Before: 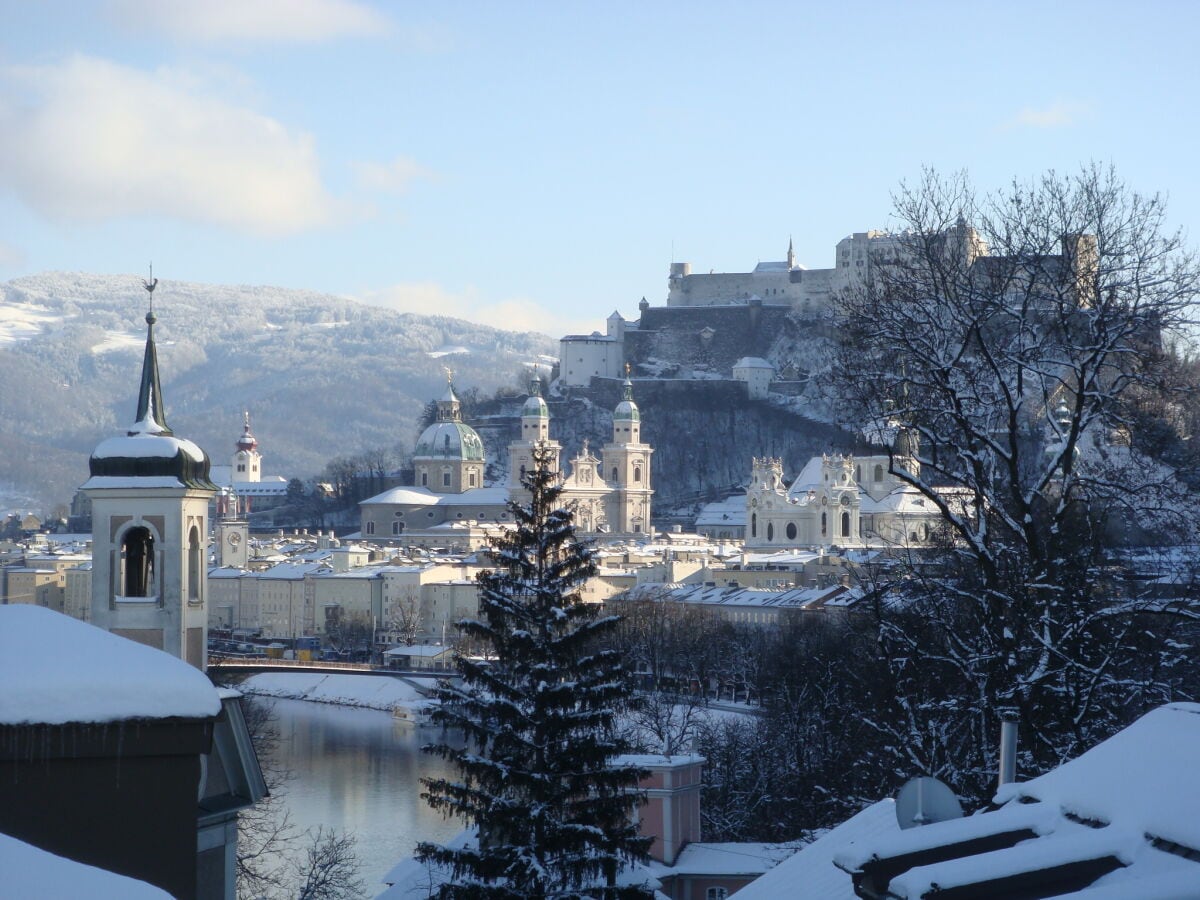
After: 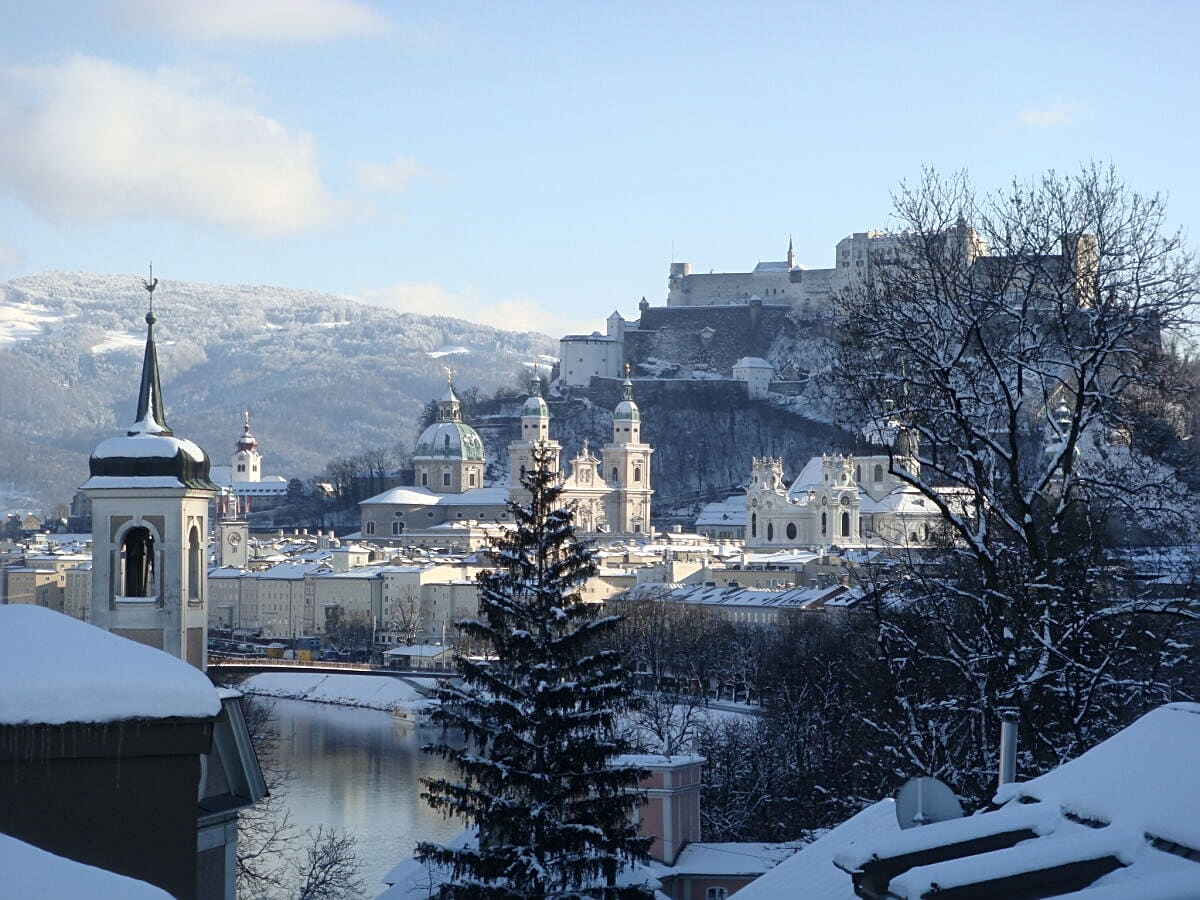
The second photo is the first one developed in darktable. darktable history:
local contrast: mode bilateral grid, contrast 20, coarseness 50, detail 120%, midtone range 0.2
sharpen: radius 2.167, amount 0.381, threshold 0
